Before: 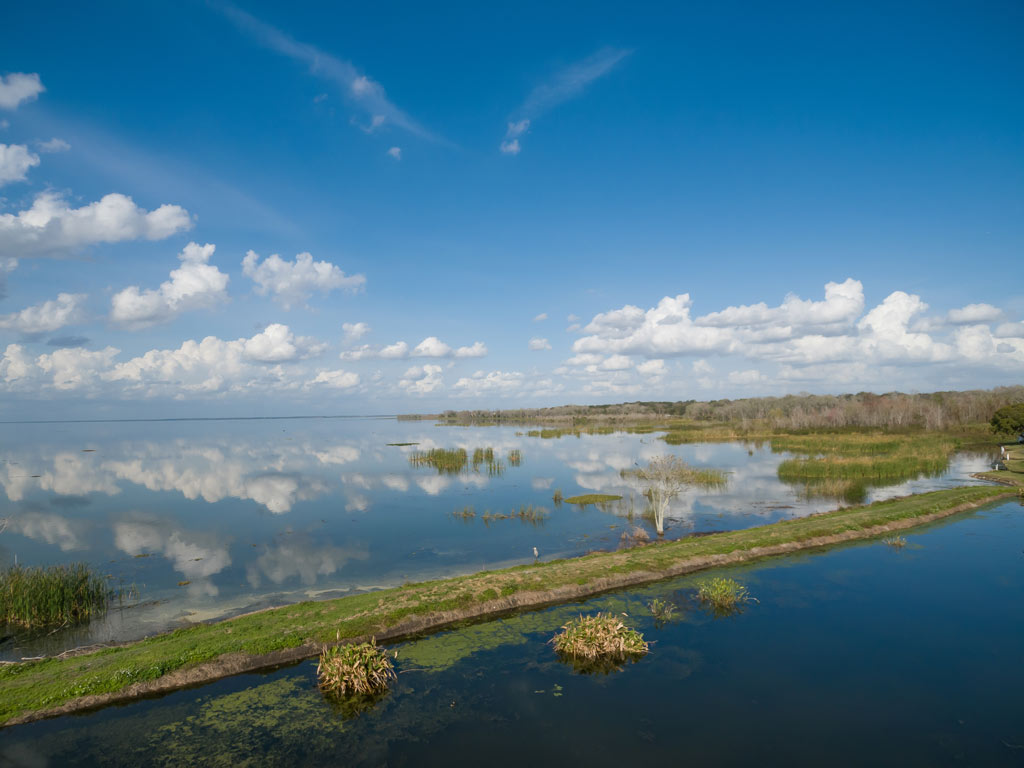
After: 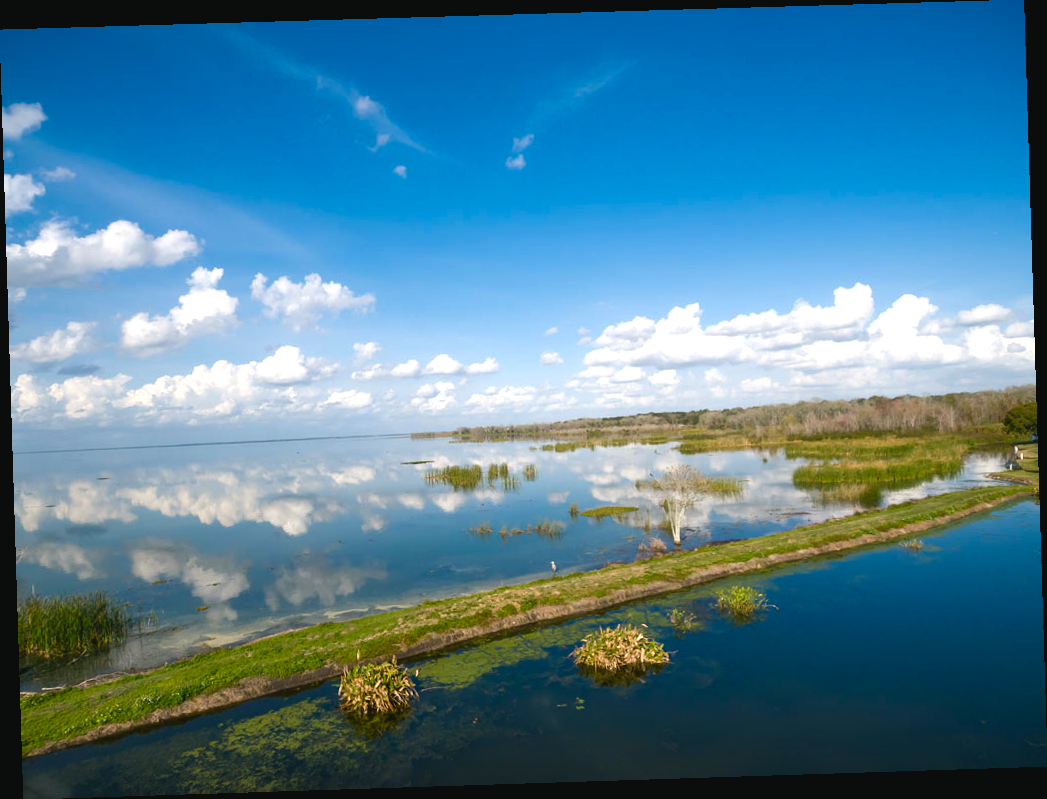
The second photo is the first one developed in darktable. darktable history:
rotate and perspective: rotation -1.77°, lens shift (horizontal) 0.004, automatic cropping off
exposure: exposure 0.2 EV, compensate highlight preservation false
color balance rgb: shadows lift › chroma 1%, shadows lift › hue 217.2°, power › hue 310.8°, highlights gain › chroma 1%, highlights gain › hue 54°, global offset › luminance 0.5%, global offset › hue 171.6°, perceptual saturation grading › global saturation 14.09%, perceptual saturation grading › highlights -25%, perceptual saturation grading › shadows 30%, perceptual brilliance grading › highlights 13.42%, perceptual brilliance grading › mid-tones 8.05%, perceptual brilliance grading › shadows -17.45%, global vibrance 25%
